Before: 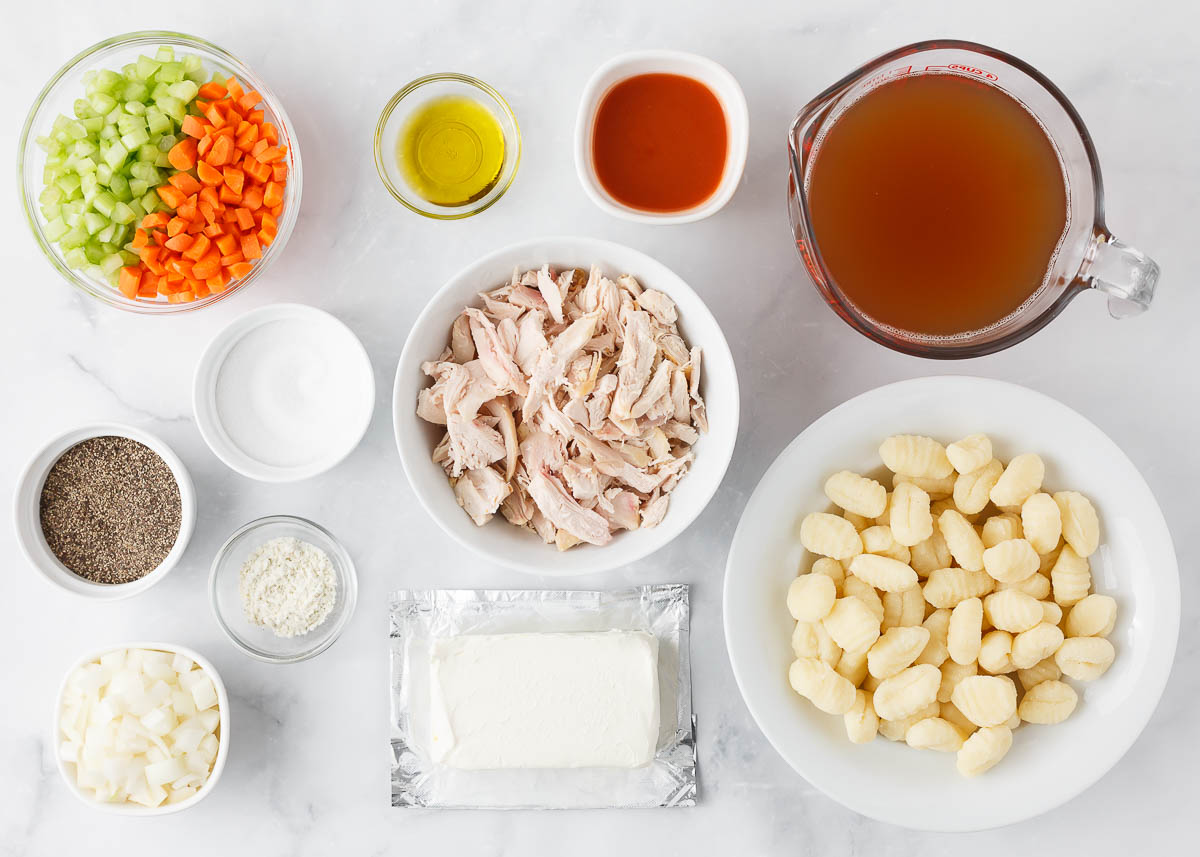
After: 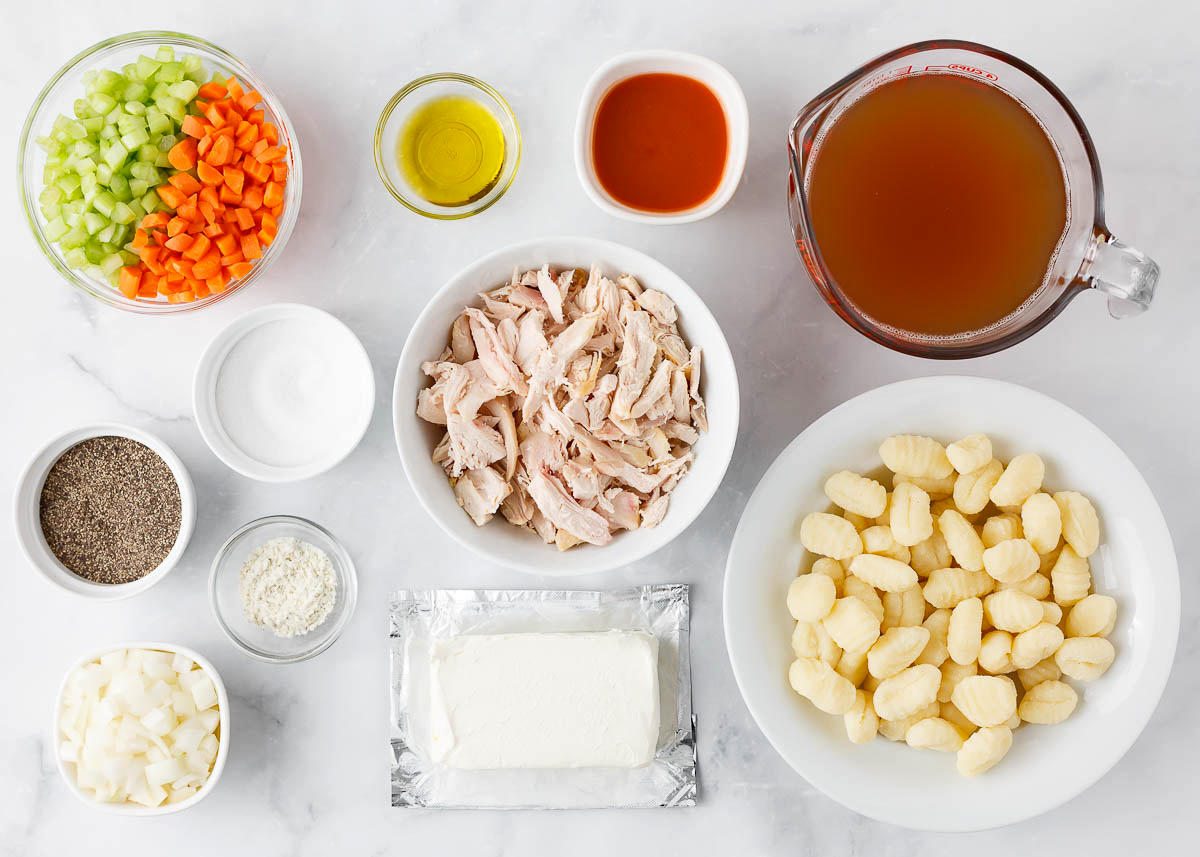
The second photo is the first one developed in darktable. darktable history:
haze removal: strength 0.302, distance 0.254, compatibility mode true, adaptive false
